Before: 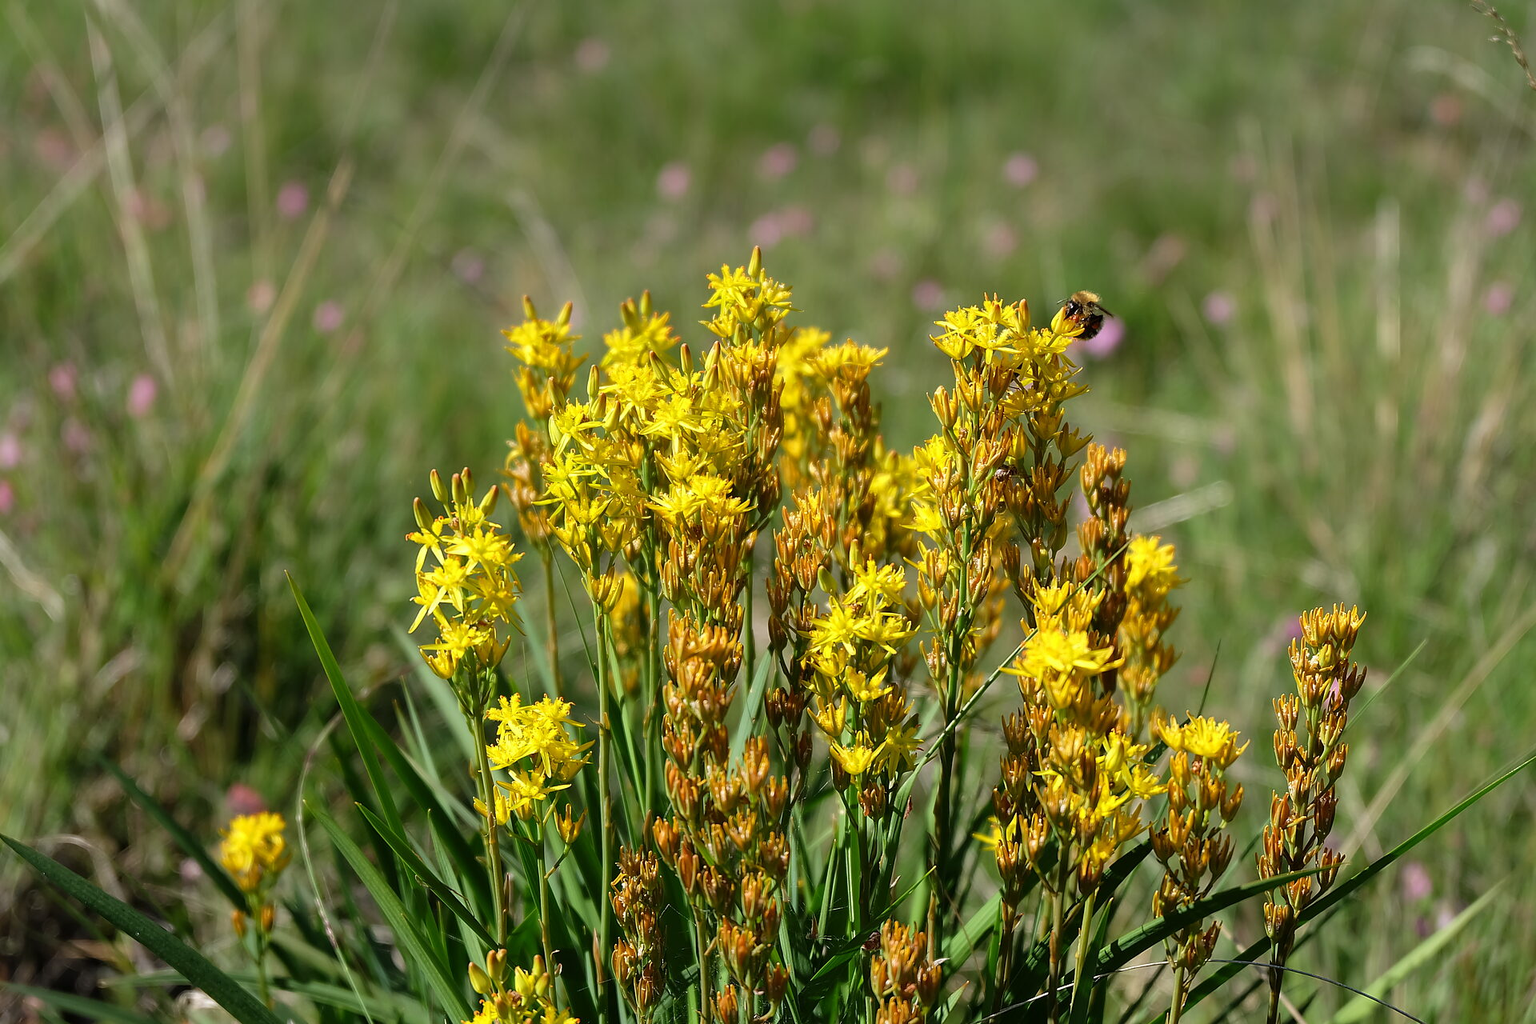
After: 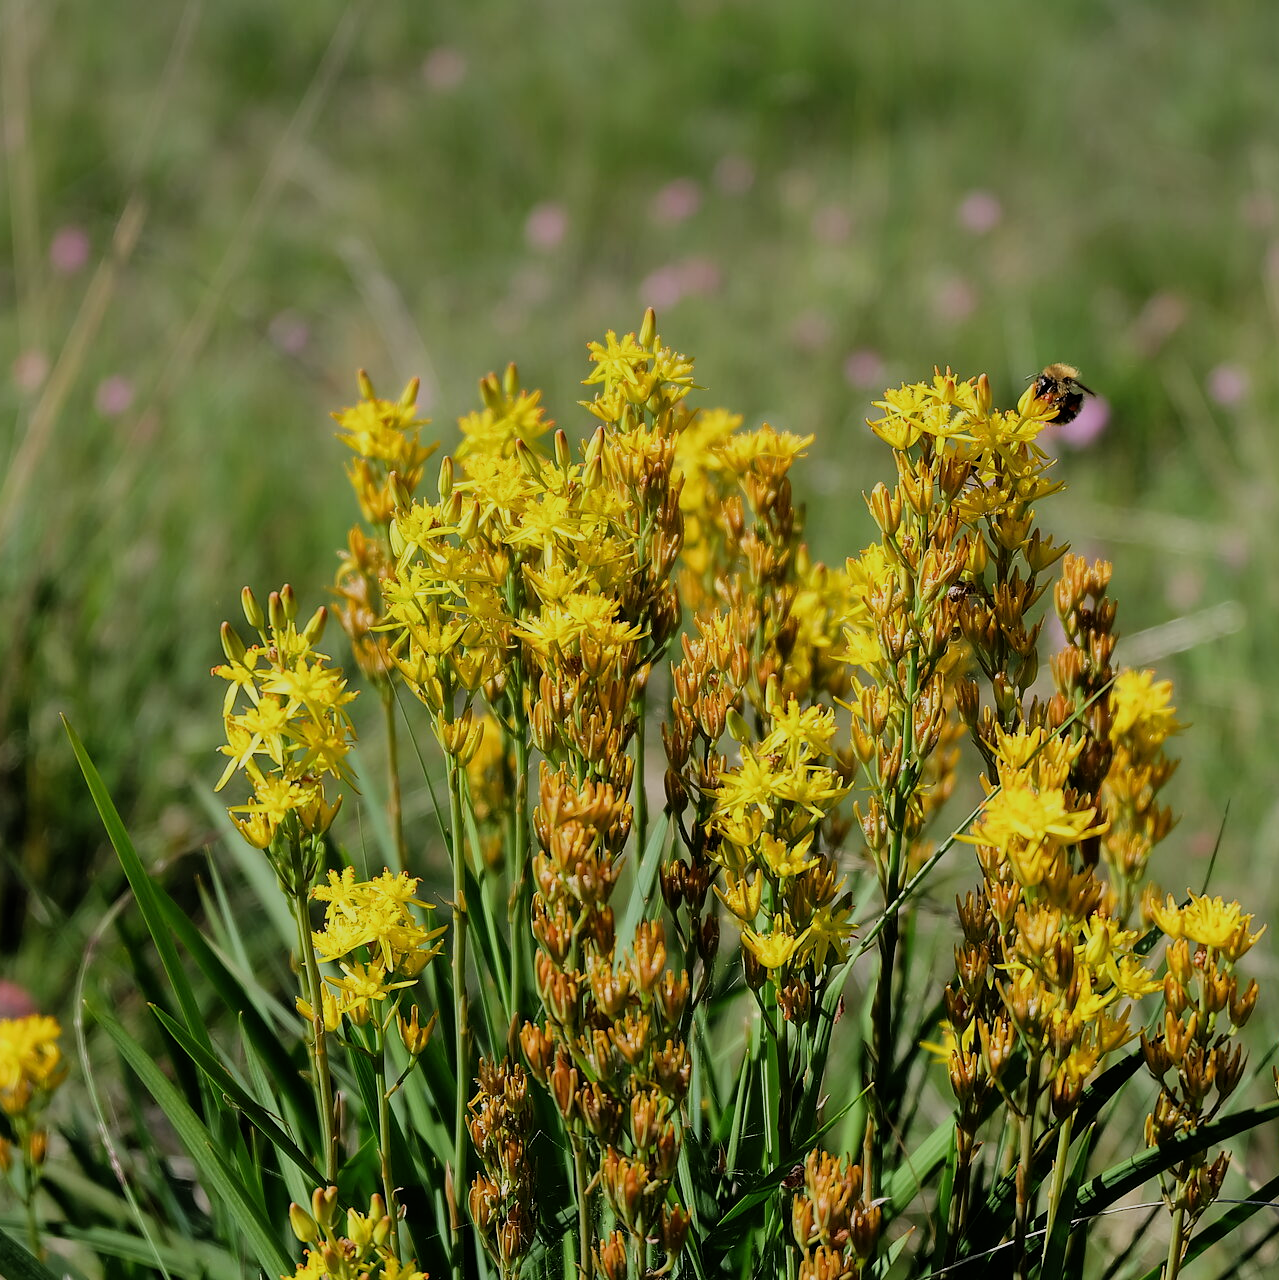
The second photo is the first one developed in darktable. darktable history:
crop: left 15.419%, right 17.914%
filmic rgb: black relative exposure -7.65 EV, white relative exposure 4.56 EV, hardness 3.61
